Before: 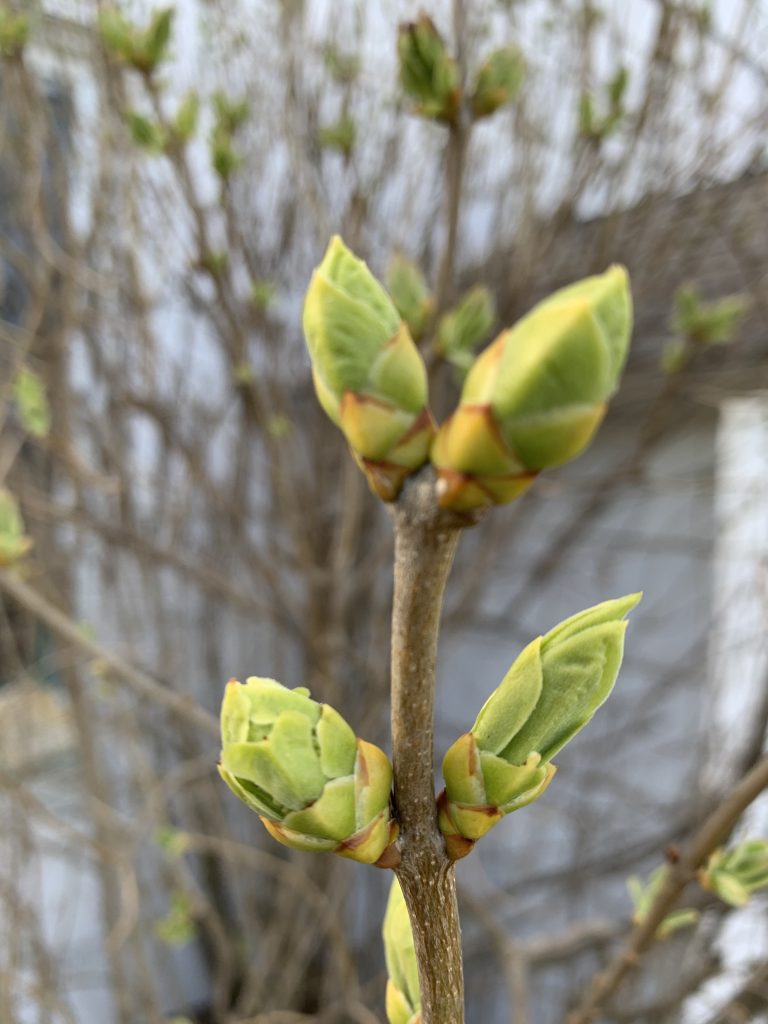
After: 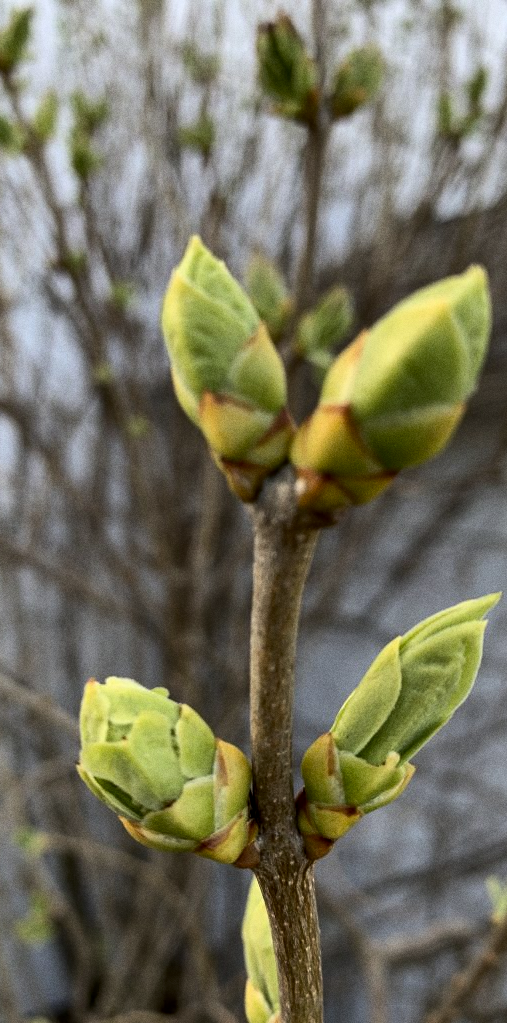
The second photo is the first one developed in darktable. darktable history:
exposure: black level correction 0.009, exposure -0.637 EV, compensate highlight preservation false
grain: coarseness 0.09 ISO
tone equalizer: -8 EV -0.75 EV, -7 EV -0.7 EV, -6 EV -0.6 EV, -5 EV -0.4 EV, -3 EV 0.4 EV, -2 EV 0.6 EV, -1 EV 0.7 EV, +0 EV 0.75 EV, edges refinement/feathering 500, mask exposure compensation -1.57 EV, preserve details no
crop and rotate: left 18.442%, right 15.508%
